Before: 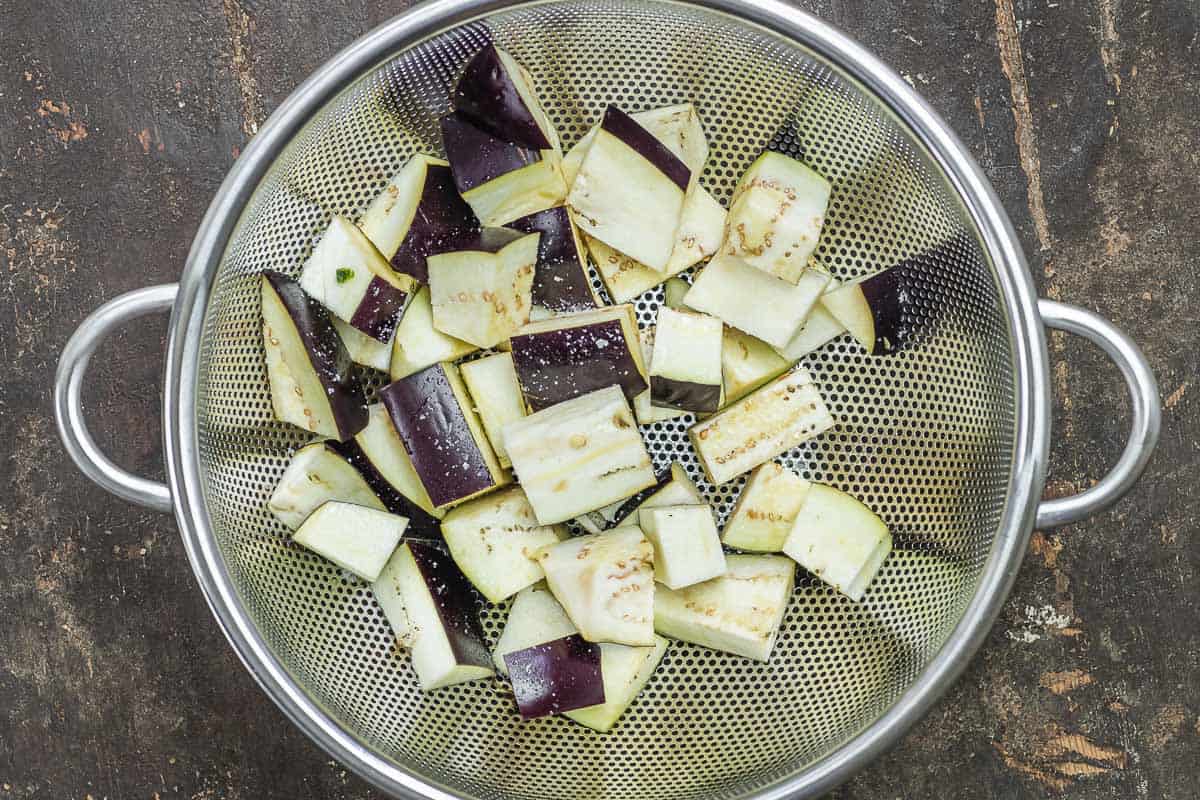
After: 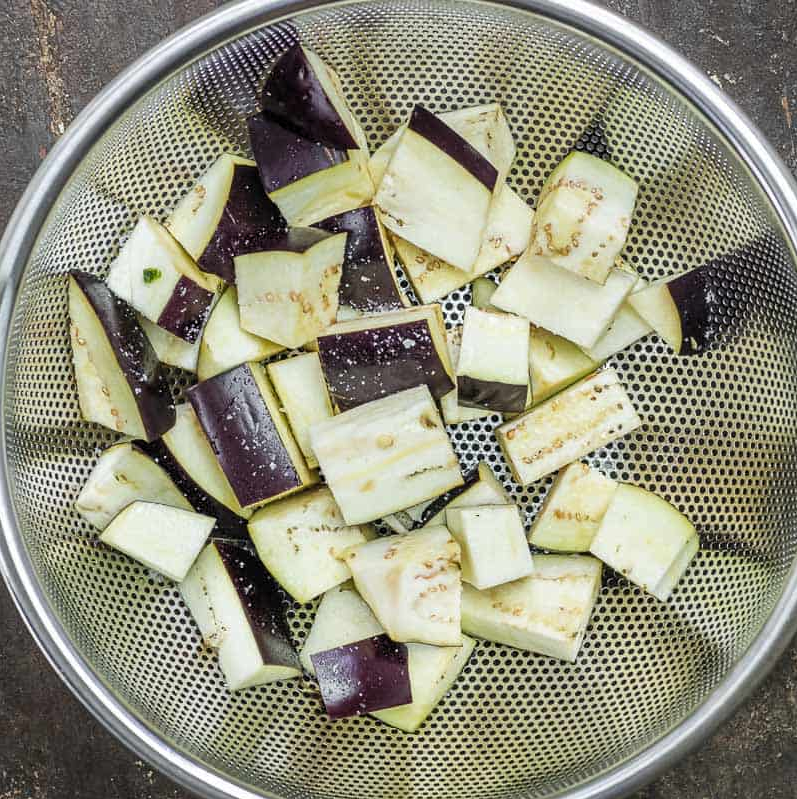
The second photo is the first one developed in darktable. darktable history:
crop and rotate: left 16.143%, right 17.431%
levels: black 0.049%, levels [0.016, 0.5, 0.996]
